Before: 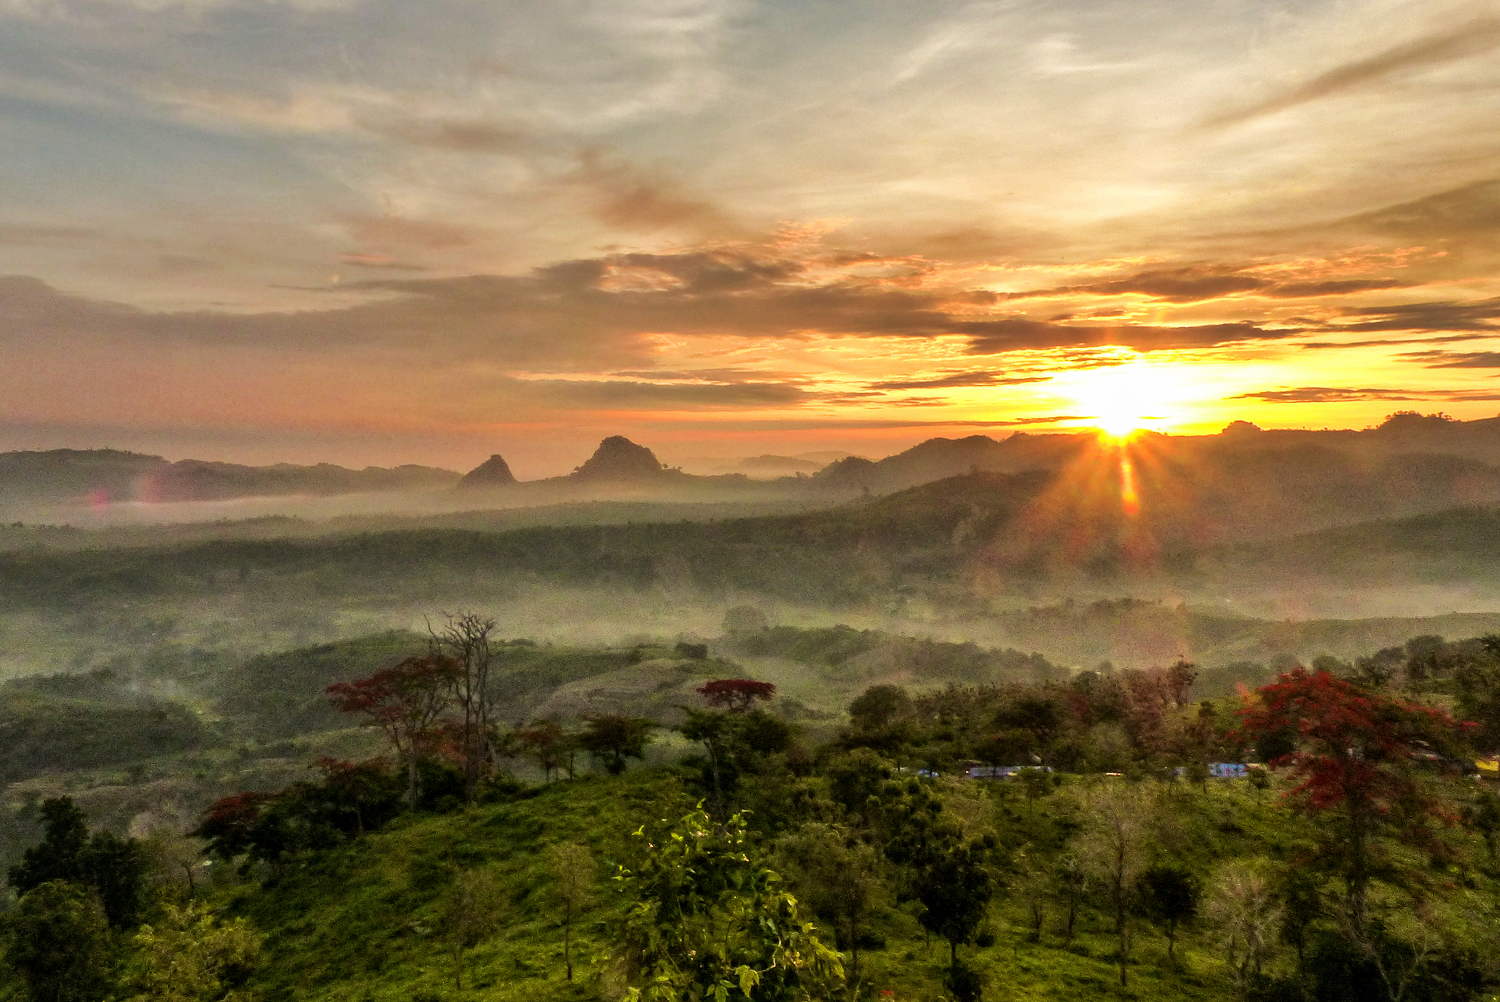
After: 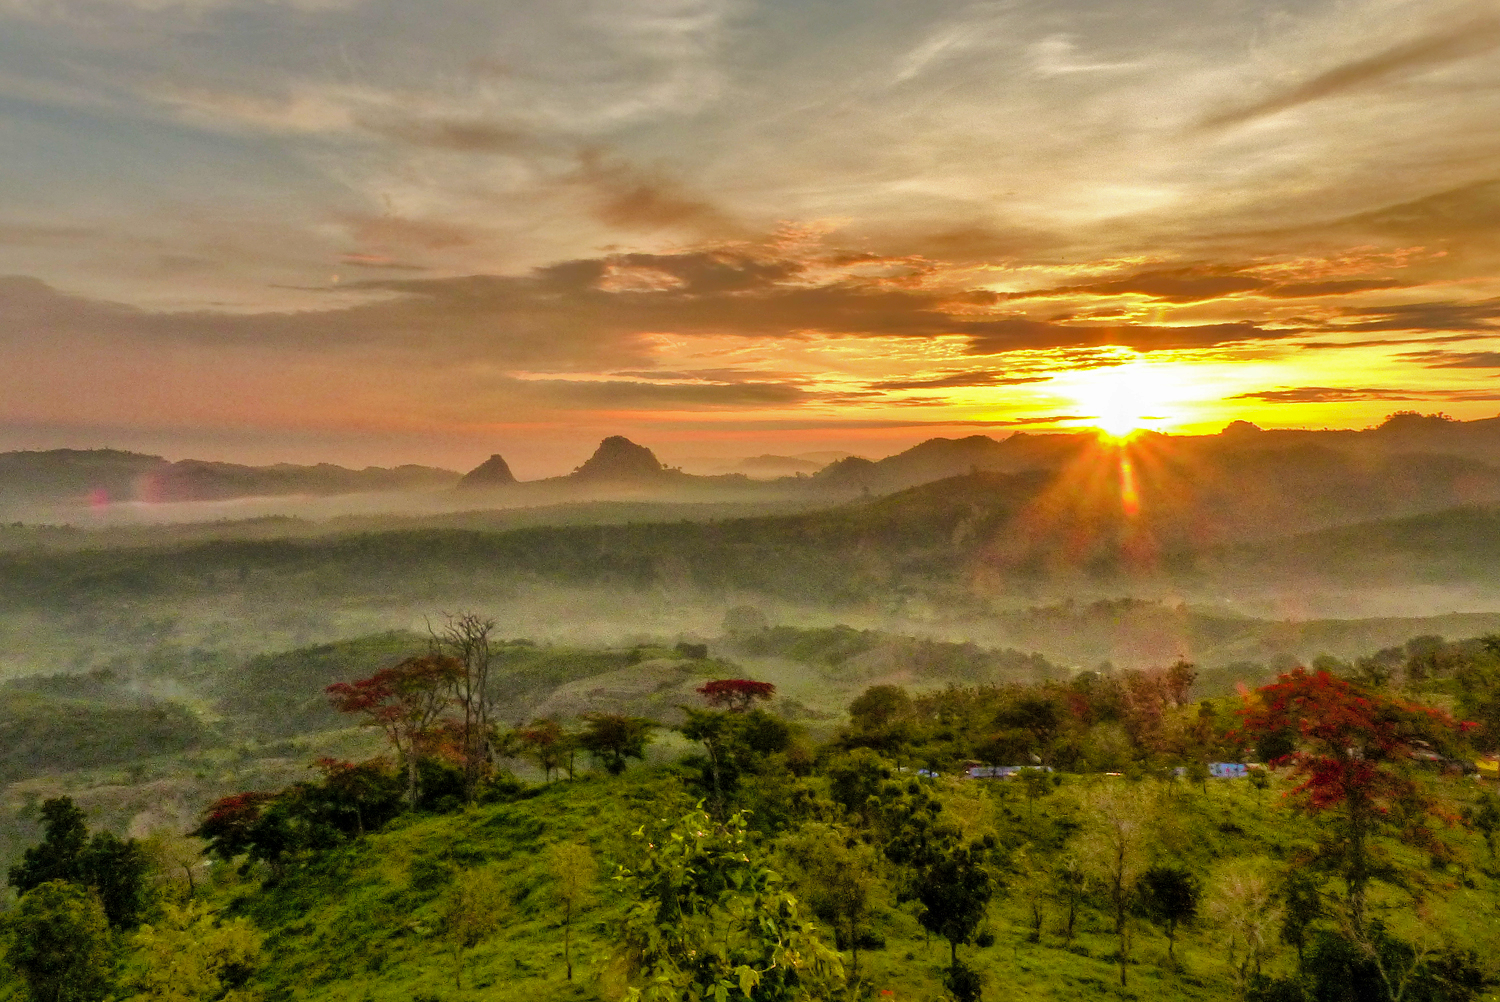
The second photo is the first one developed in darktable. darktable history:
shadows and highlights: shadows 60, highlights -60
color balance rgb: perceptual saturation grading › global saturation 20%, perceptual saturation grading › highlights -25%, perceptual saturation grading › shadows 25%
